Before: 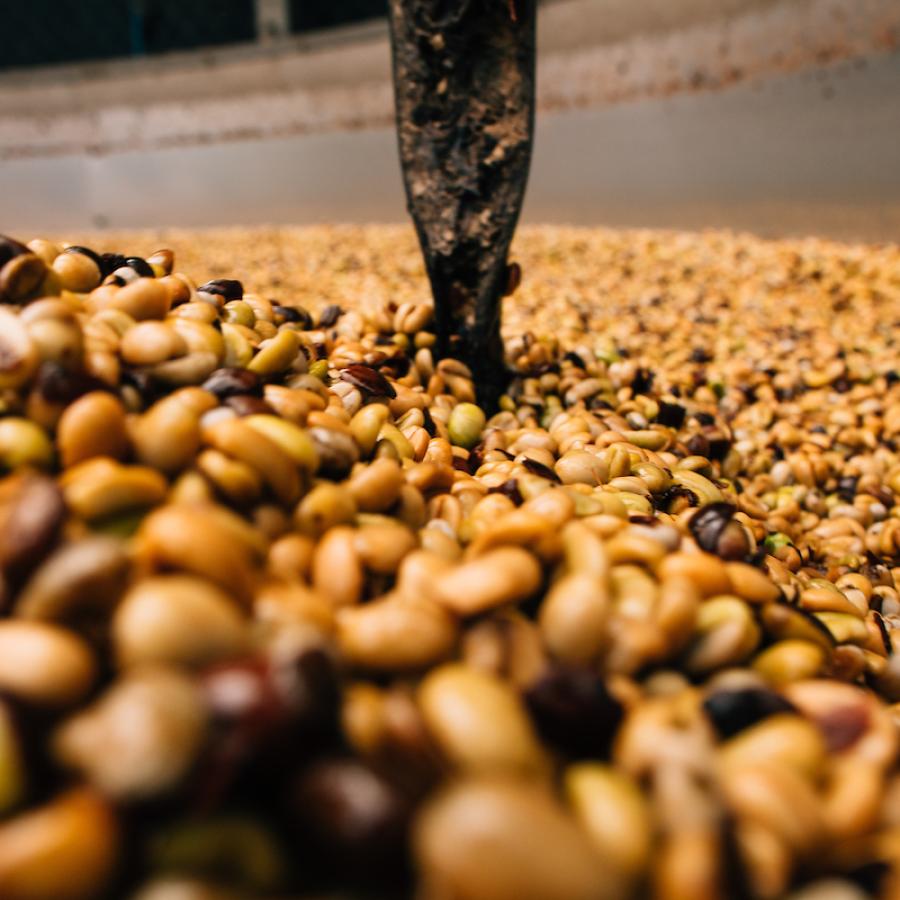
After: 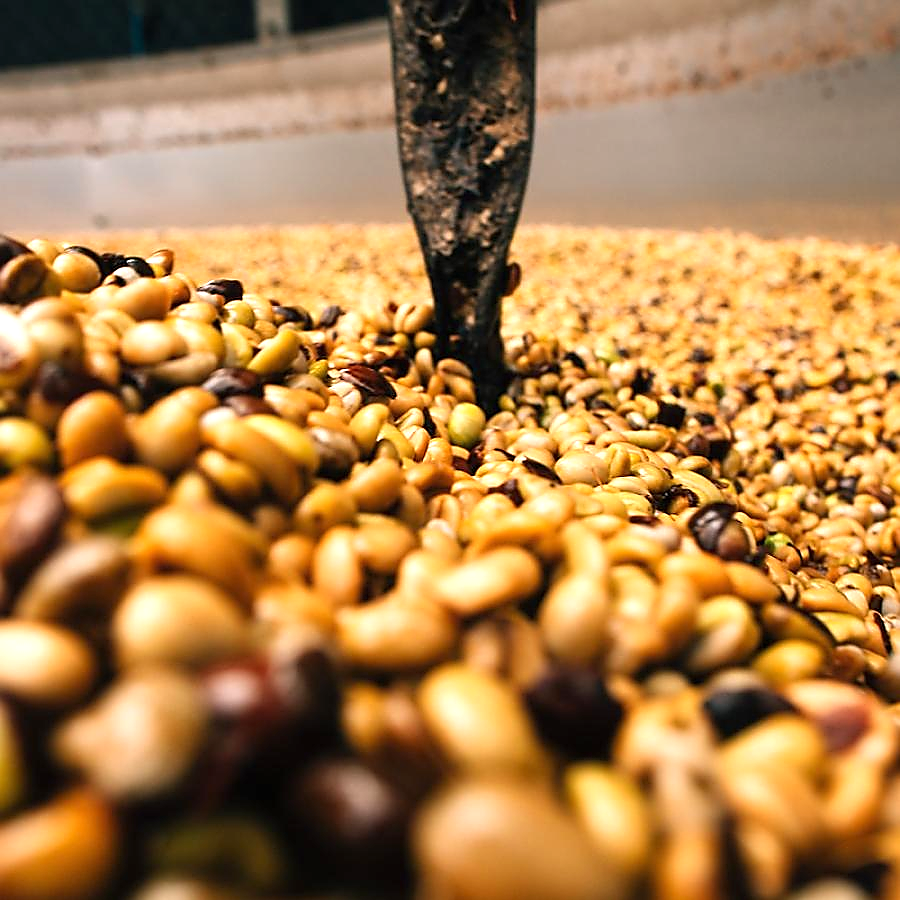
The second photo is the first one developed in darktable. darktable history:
exposure: exposure 0.601 EV, compensate highlight preservation false
sharpen: radius 1.424, amount 1.26, threshold 0.743
